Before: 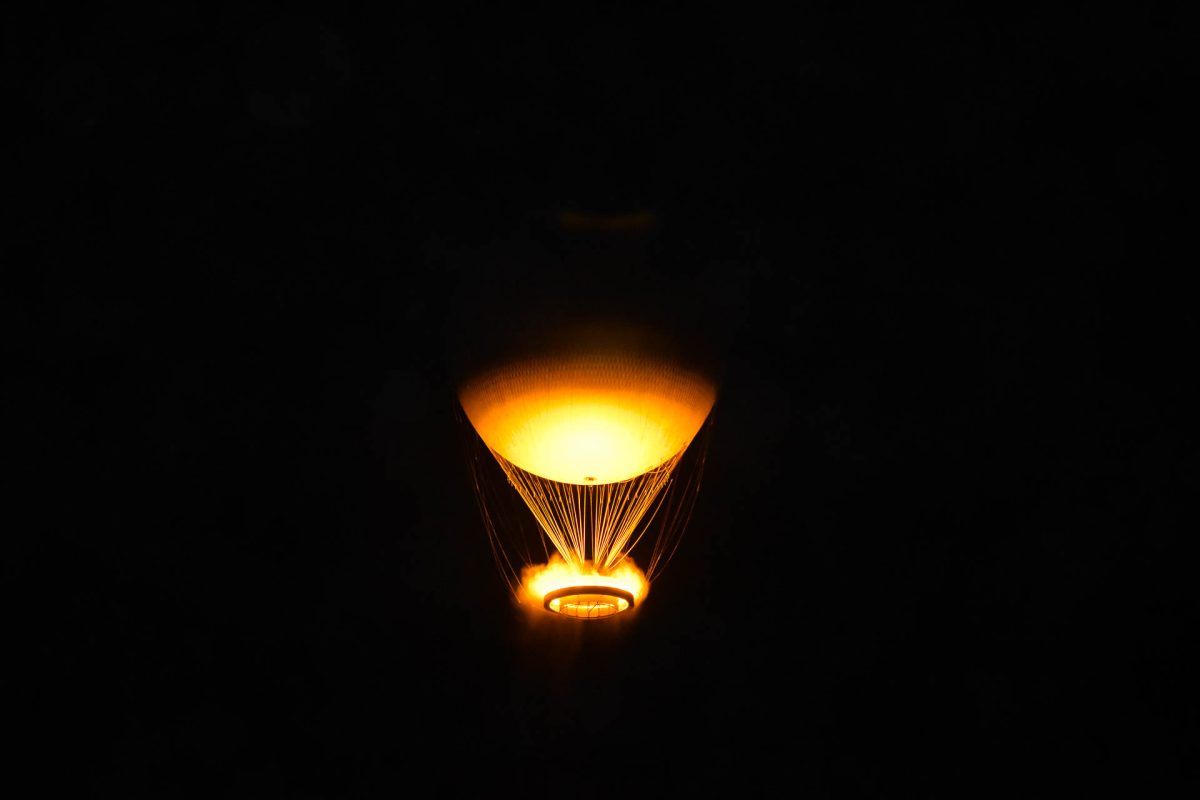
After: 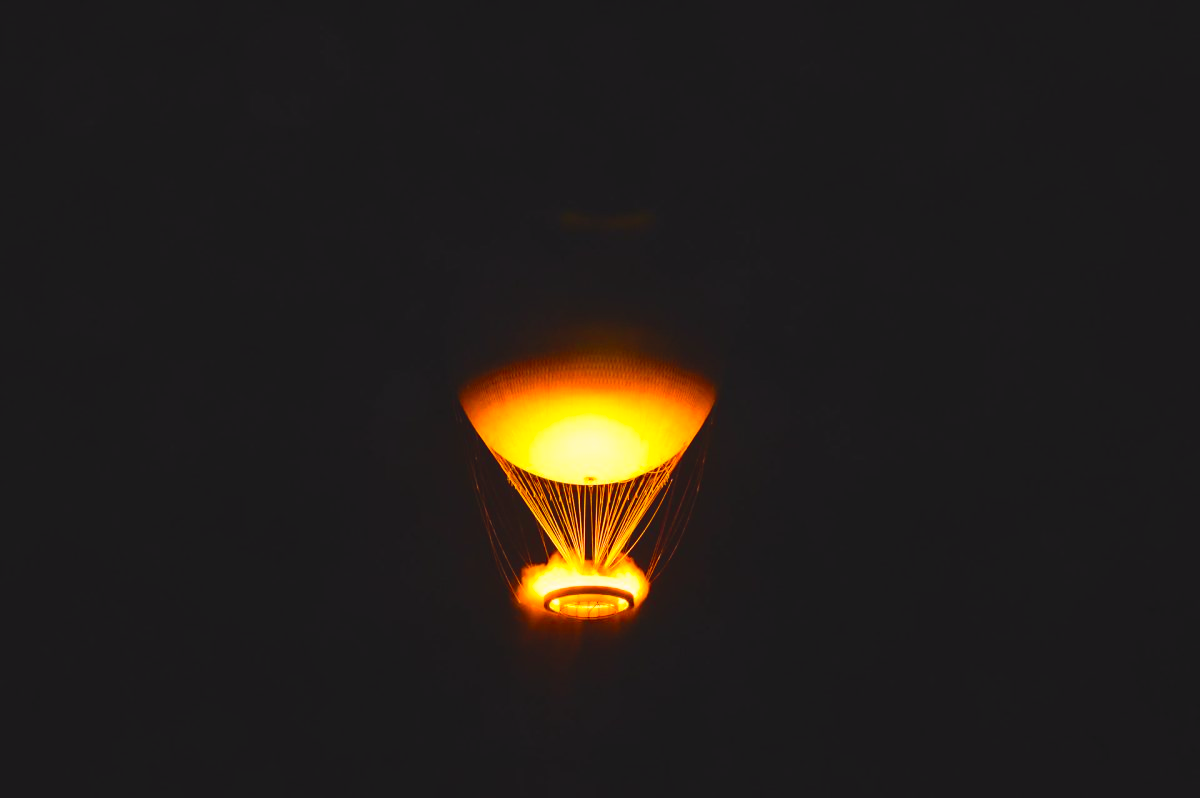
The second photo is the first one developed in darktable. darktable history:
color balance rgb: shadows lift › chroma 2%, shadows lift › hue 247.2°, power › chroma 0.3%, power › hue 25.2°, highlights gain › chroma 3%, highlights gain › hue 60°, global offset › luminance 0.75%, perceptual saturation grading › global saturation 20%, perceptual saturation grading › highlights -20%, perceptual saturation grading › shadows 30%, global vibrance 20%
exposure: exposure -0.041 EV, compensate highlight preservation false
crop: top 0.05%, bottom 0.098%
contrast brightness saturation: contrast 0.2, brightness 0.16, saturation 0.22
